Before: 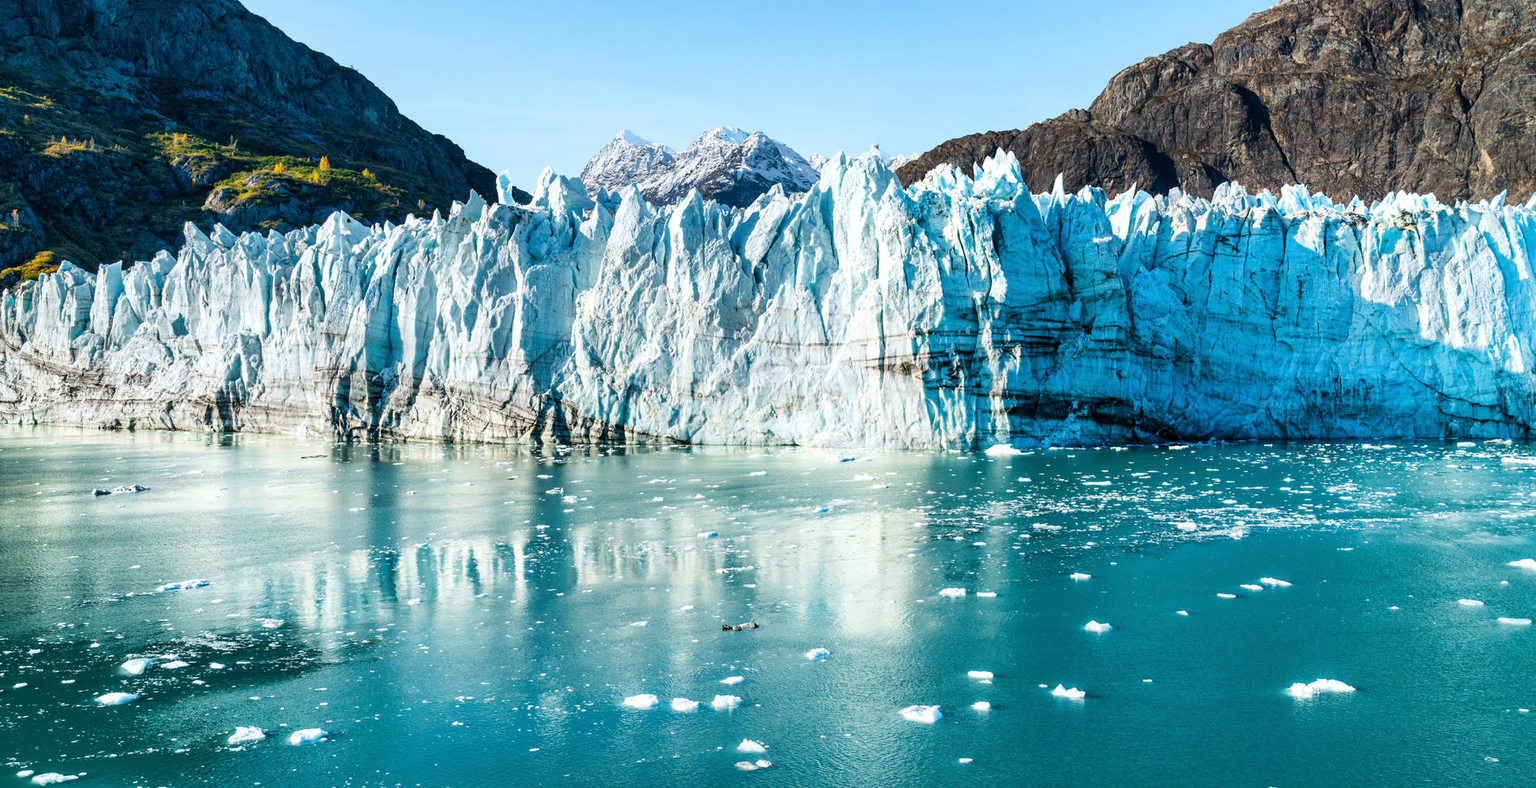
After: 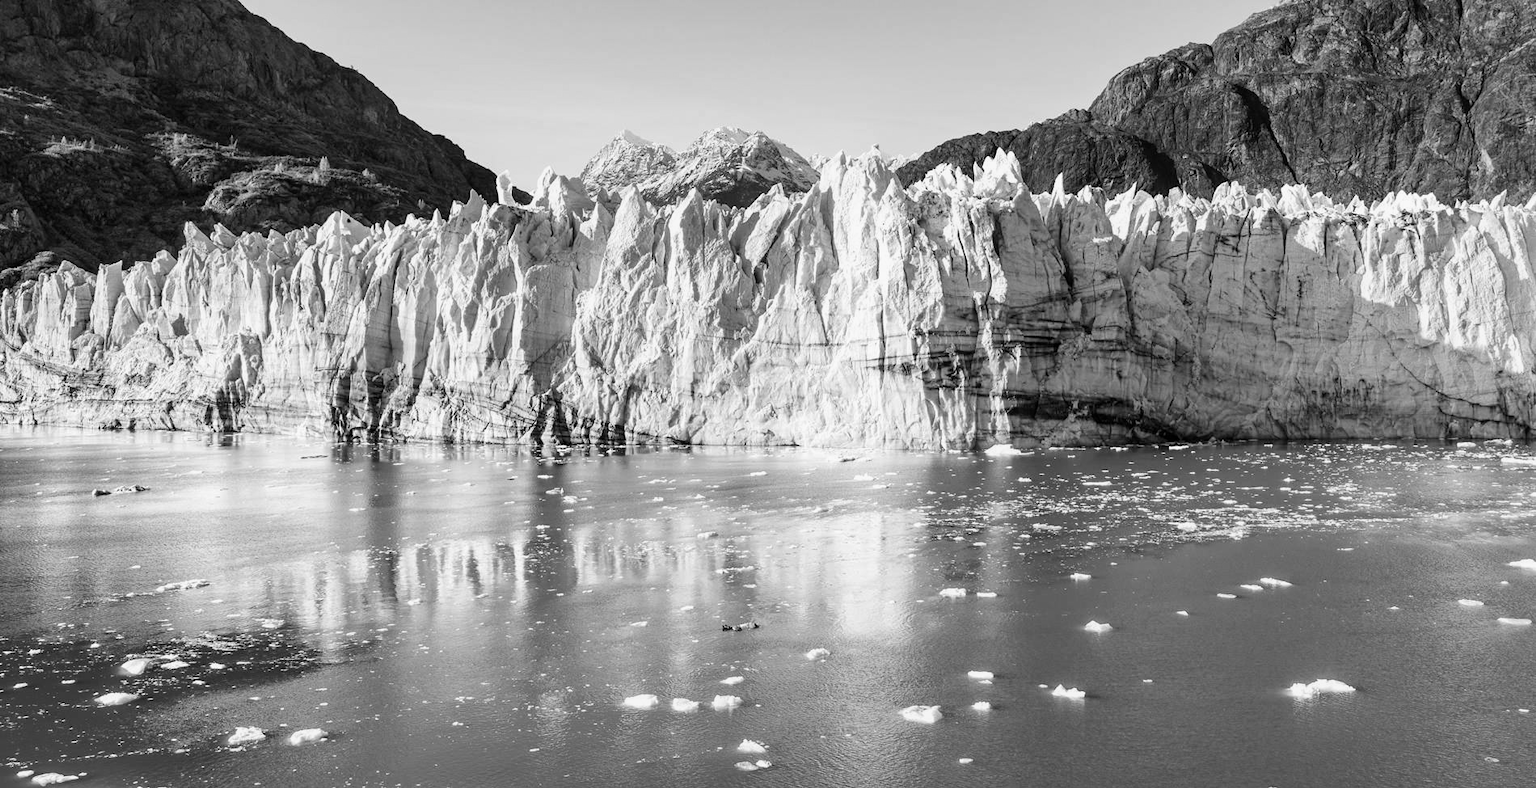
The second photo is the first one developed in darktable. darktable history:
contrast brightness saturation: saturation -0.05
monochrome: a 32, b 64, size 2.3
